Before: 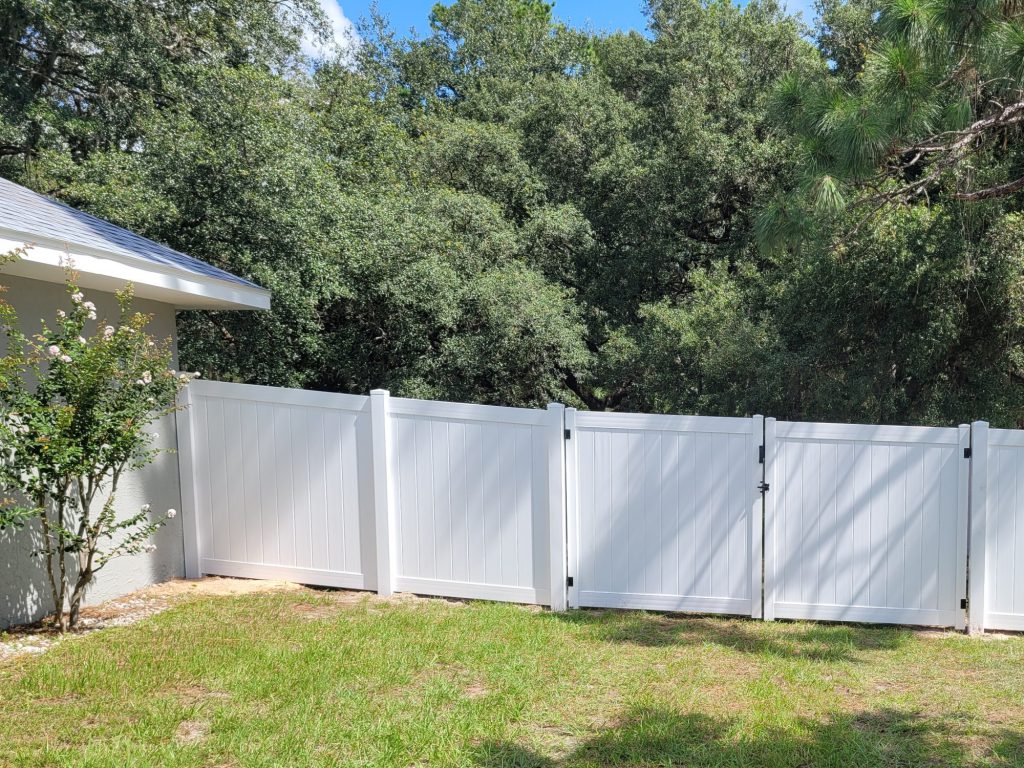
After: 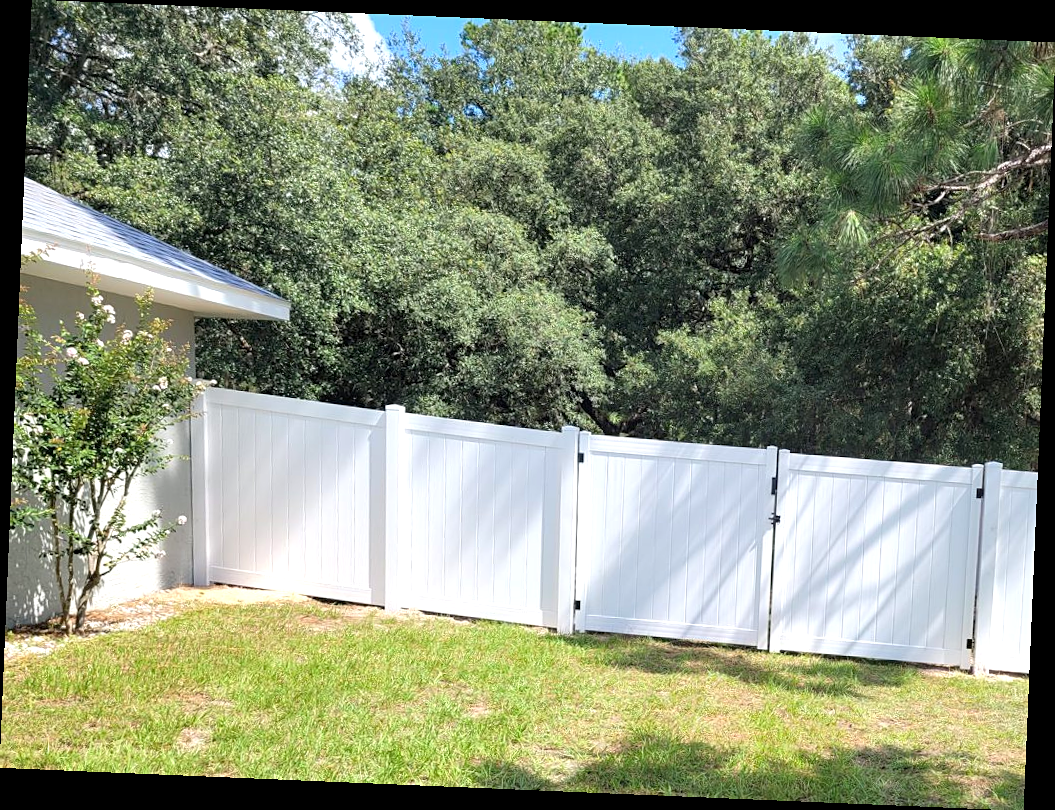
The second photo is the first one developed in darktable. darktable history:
exposure: black level correction 0.001, exposure 0.498 EV, compensate highlight preservation false
crop and rotate: angle -2.41°
sharpen: amount 0.216
